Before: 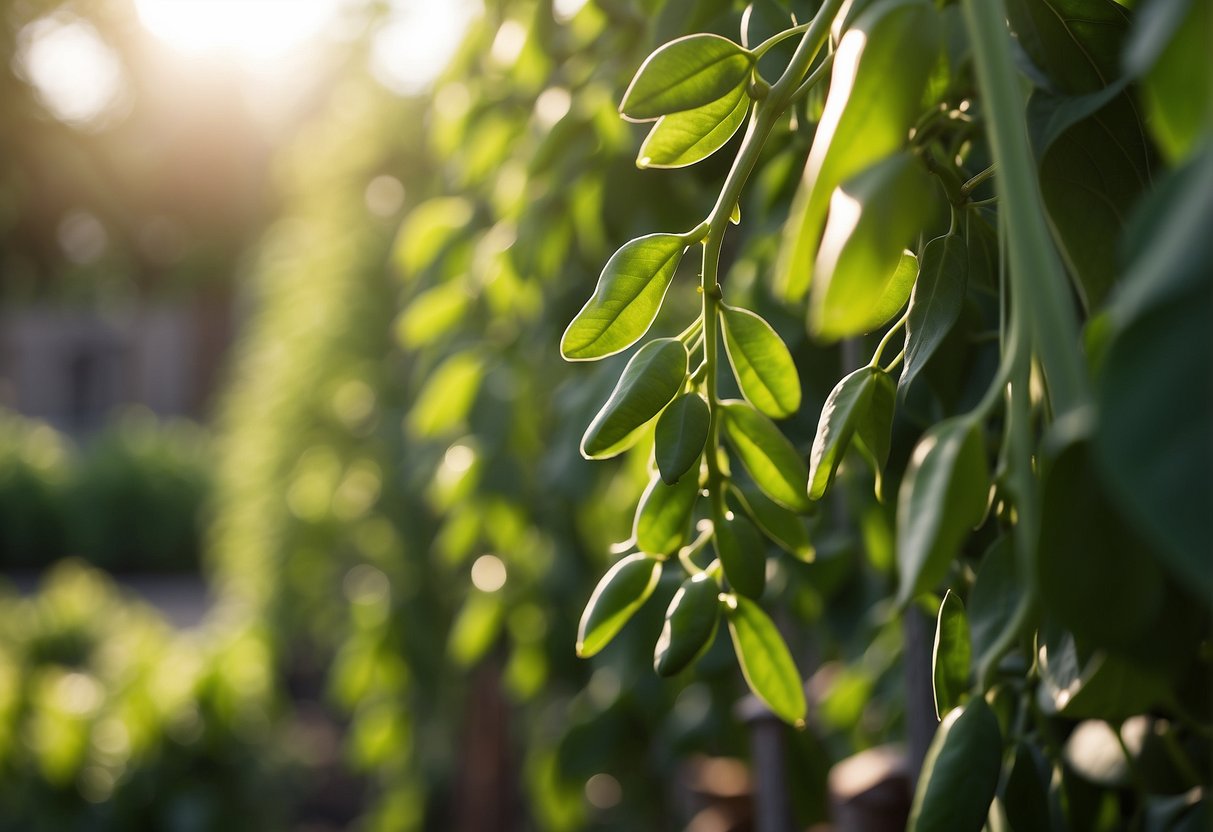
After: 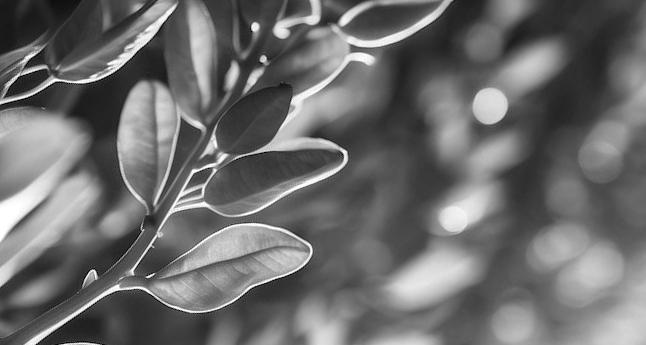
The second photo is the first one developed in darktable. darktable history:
local contrast: detail 130%
color calibration: output gray [0.714, 0.278, 0, 0], illuminant as shot in camera, x 0.358, y 0.373, temperature 4628.91 K
crop and rotate: angle 147.89°, left 9.098%, top 15.663%, right 4.425%, bottom 16.934%
